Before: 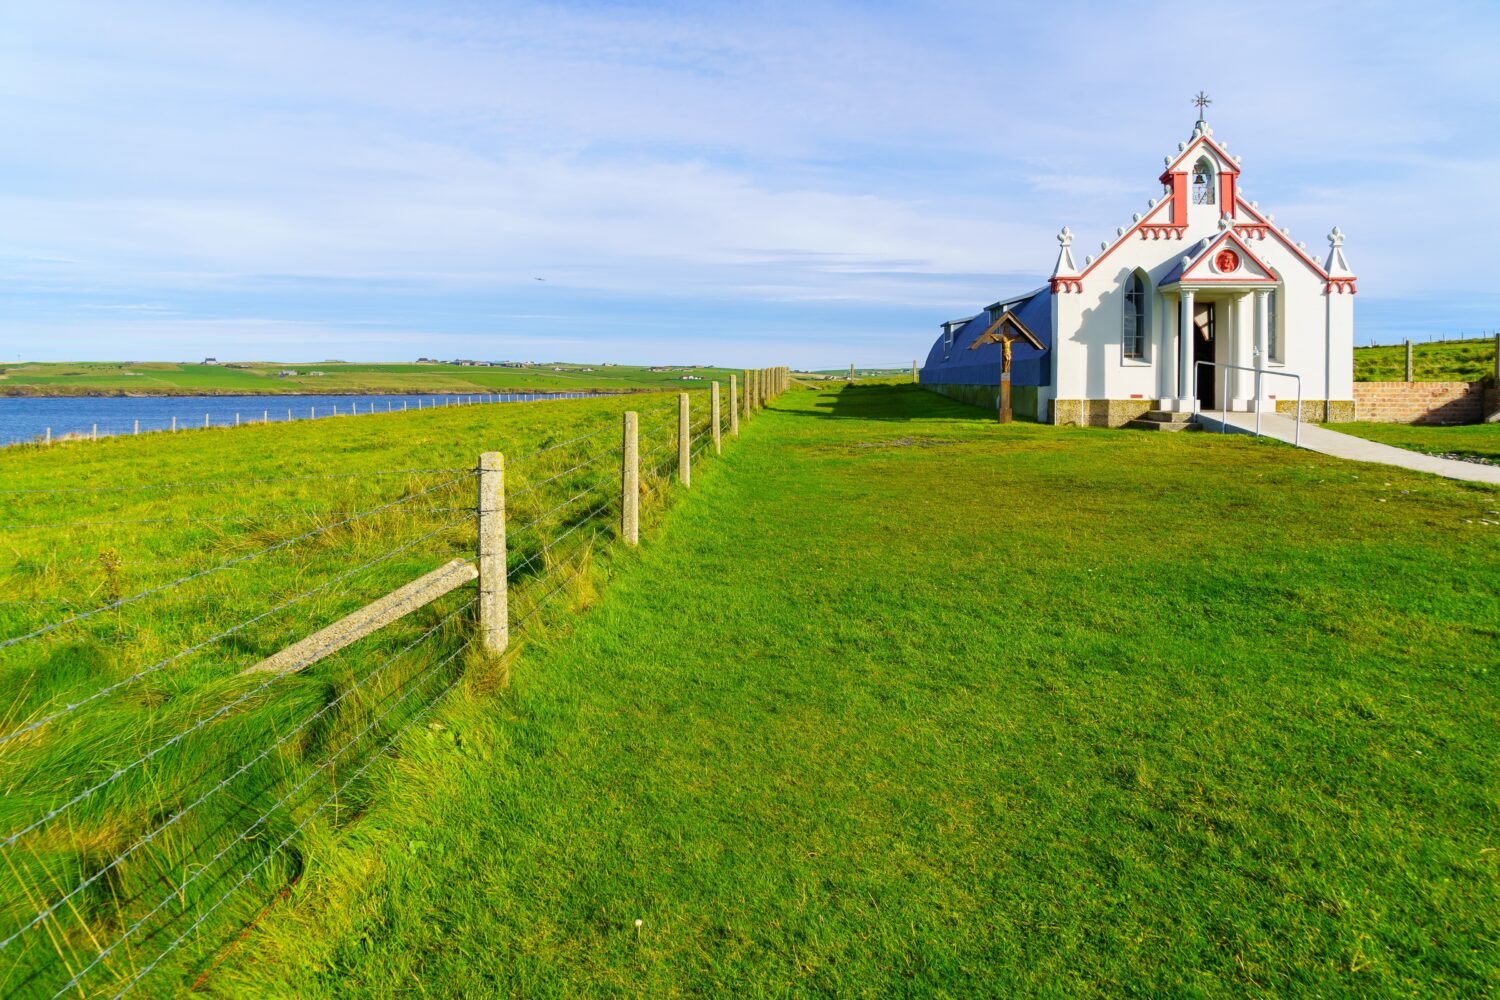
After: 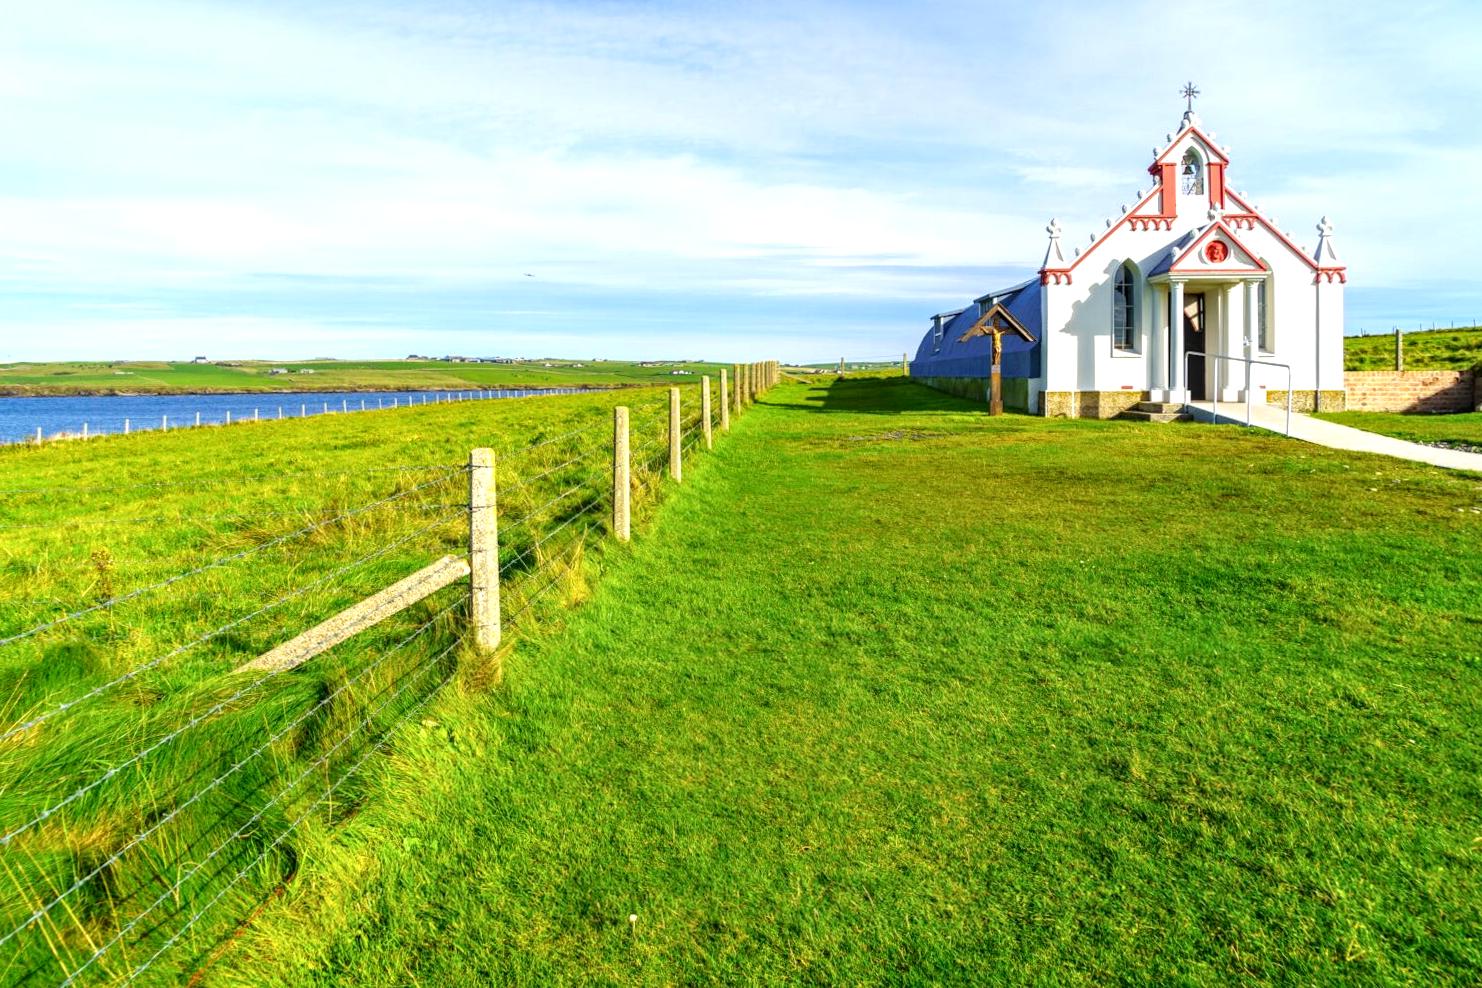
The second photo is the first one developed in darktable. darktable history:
local contrast: highlights 35%, detail 135%
exposure: exposure 0.493 EV, compensate highlight preservation false
rotate and perspective: rotation -0.45°, automatic cropping original format, crop left 0.008, crop right 0.992, crop top 0.012, crop bottom 0.988
